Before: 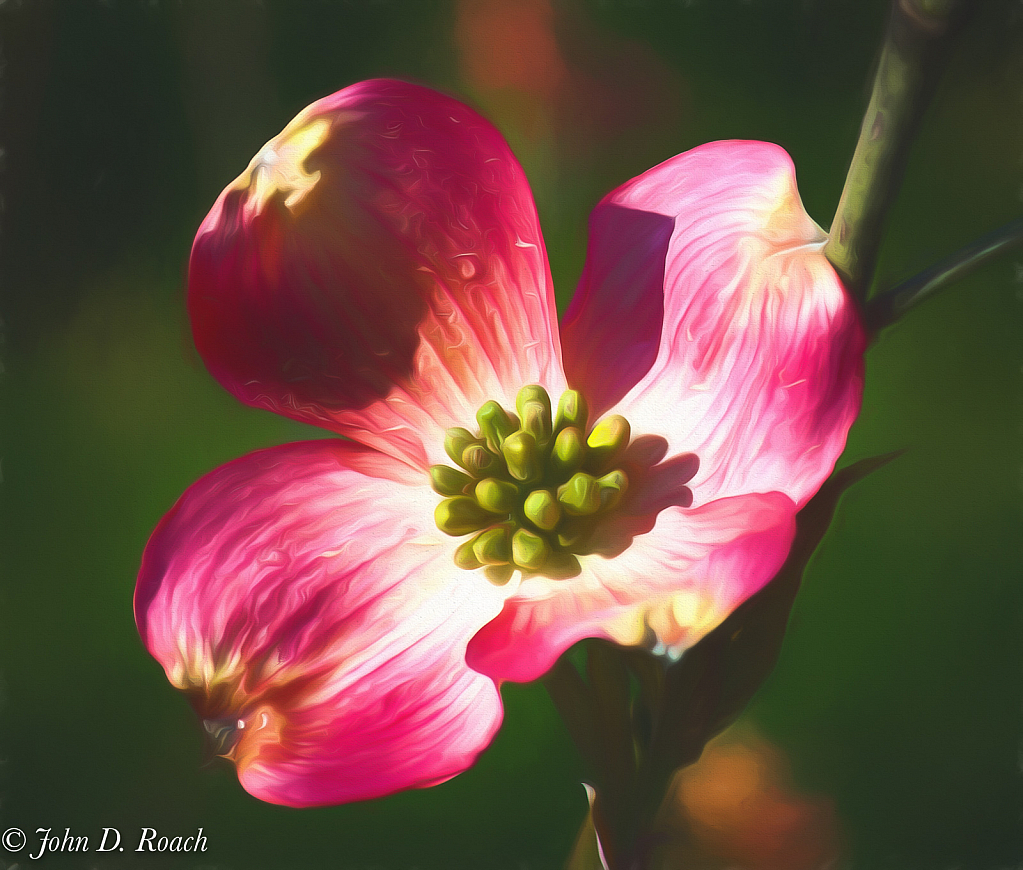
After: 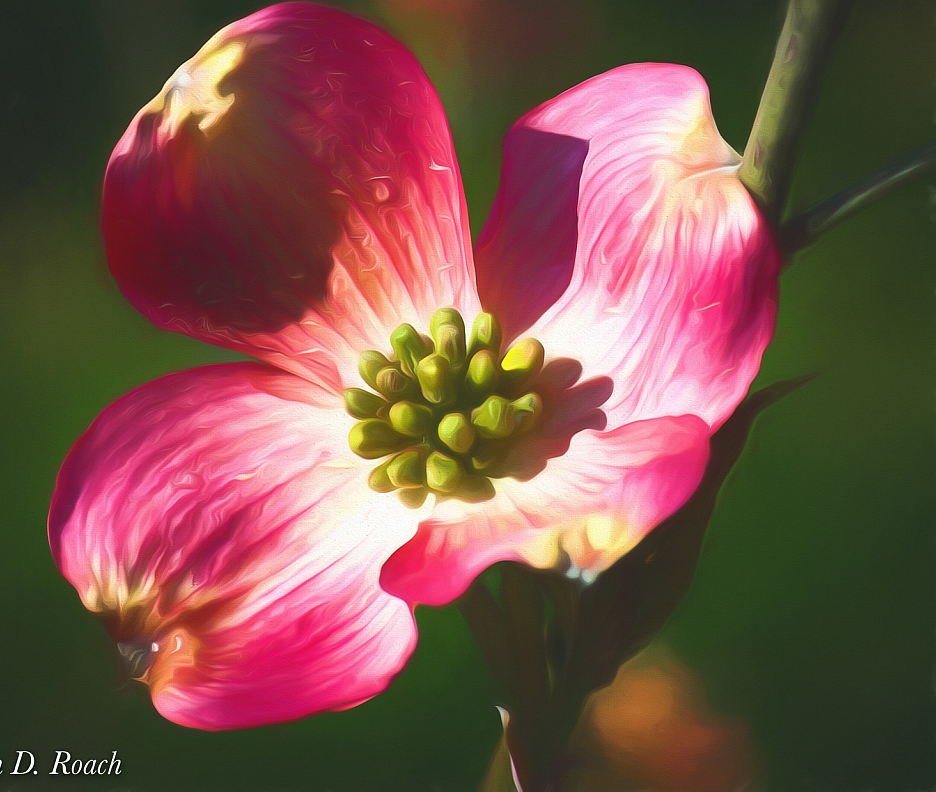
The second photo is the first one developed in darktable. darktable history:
crop and rotate: left 8.474%, top 8.942%
